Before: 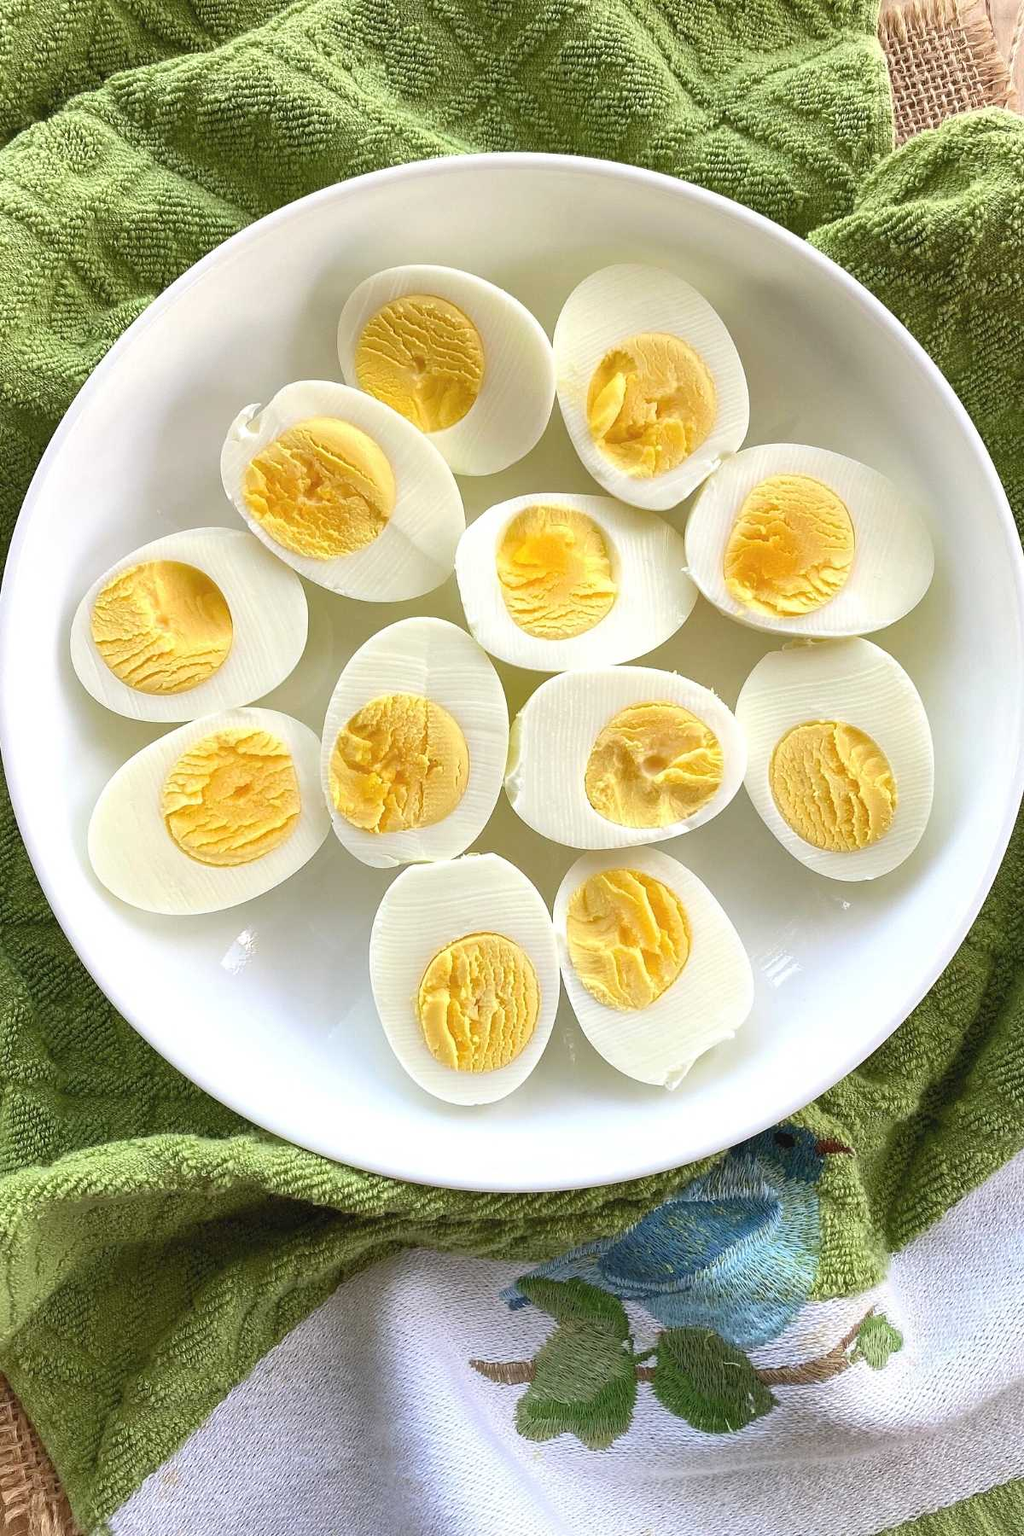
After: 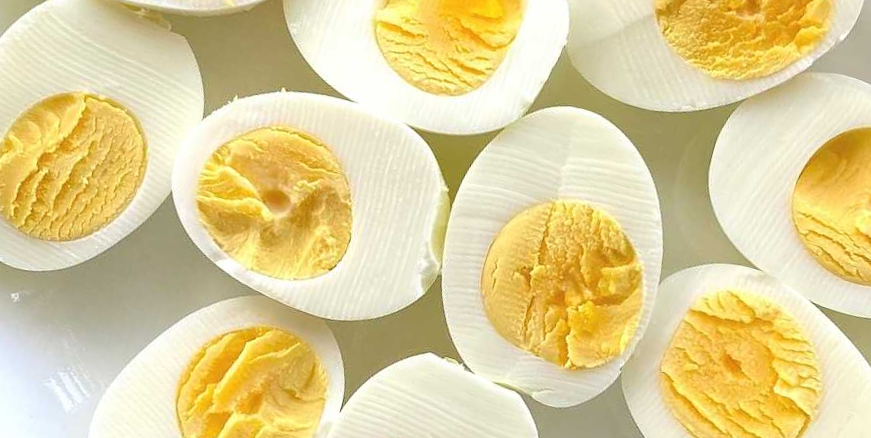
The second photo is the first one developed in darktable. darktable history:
crop and rotate: angle 16.12°, top 30.835%, bottom 35.653%
tone equalizer: on, module defaults
